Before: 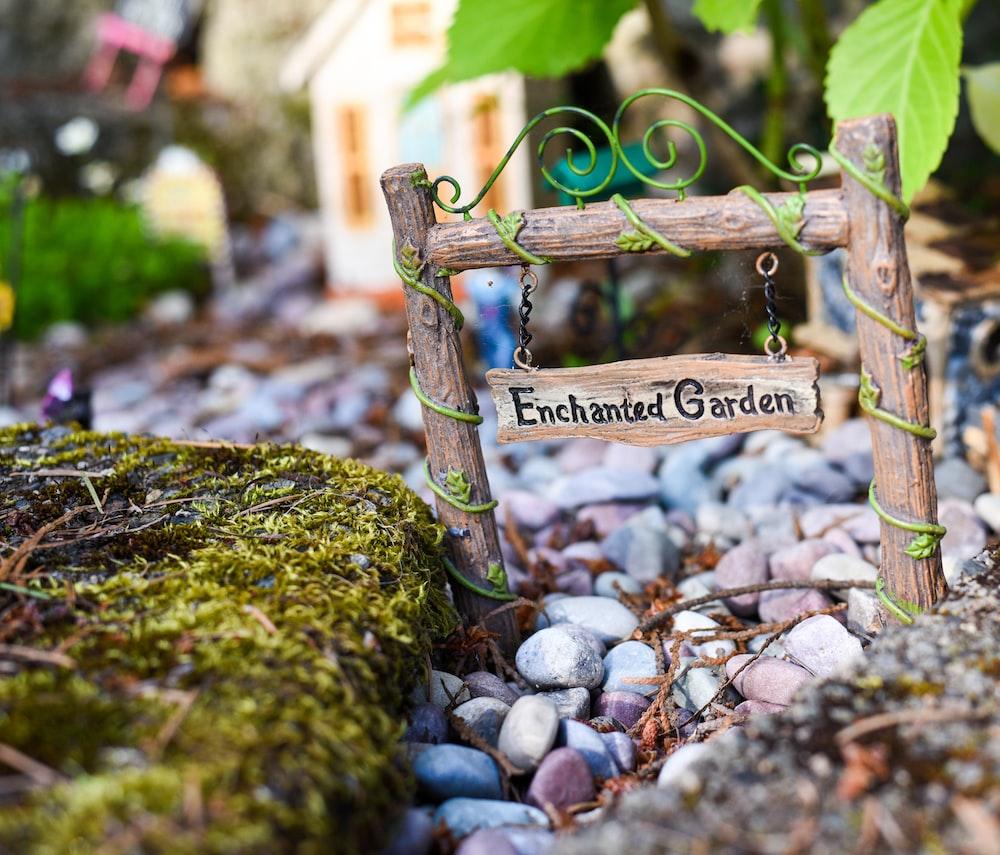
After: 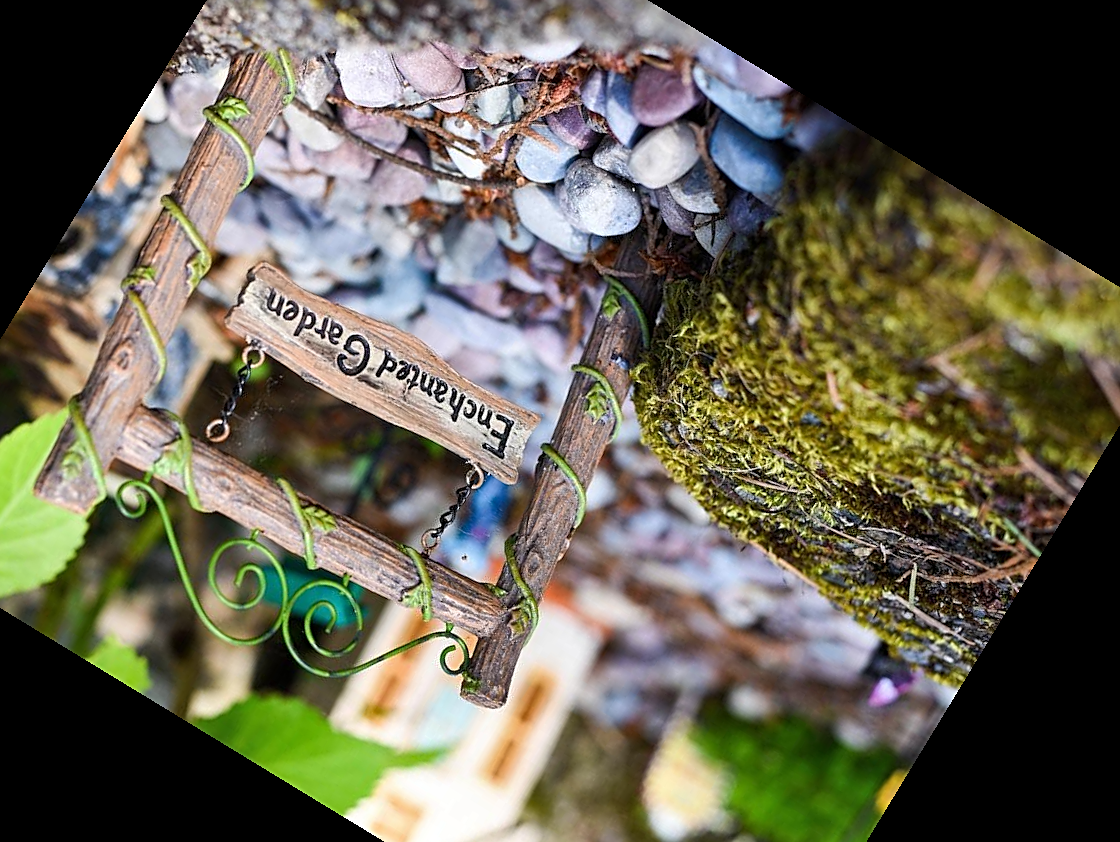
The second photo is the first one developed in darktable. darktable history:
crop and rotate: angle 148.68°, left 9.111%, top 15.603%, right 4.588%, bottom 17.041%
shadows and highlights: shadows 24.5, highlights -78.15, soften with gaussian
sharpen: on, module defaults
